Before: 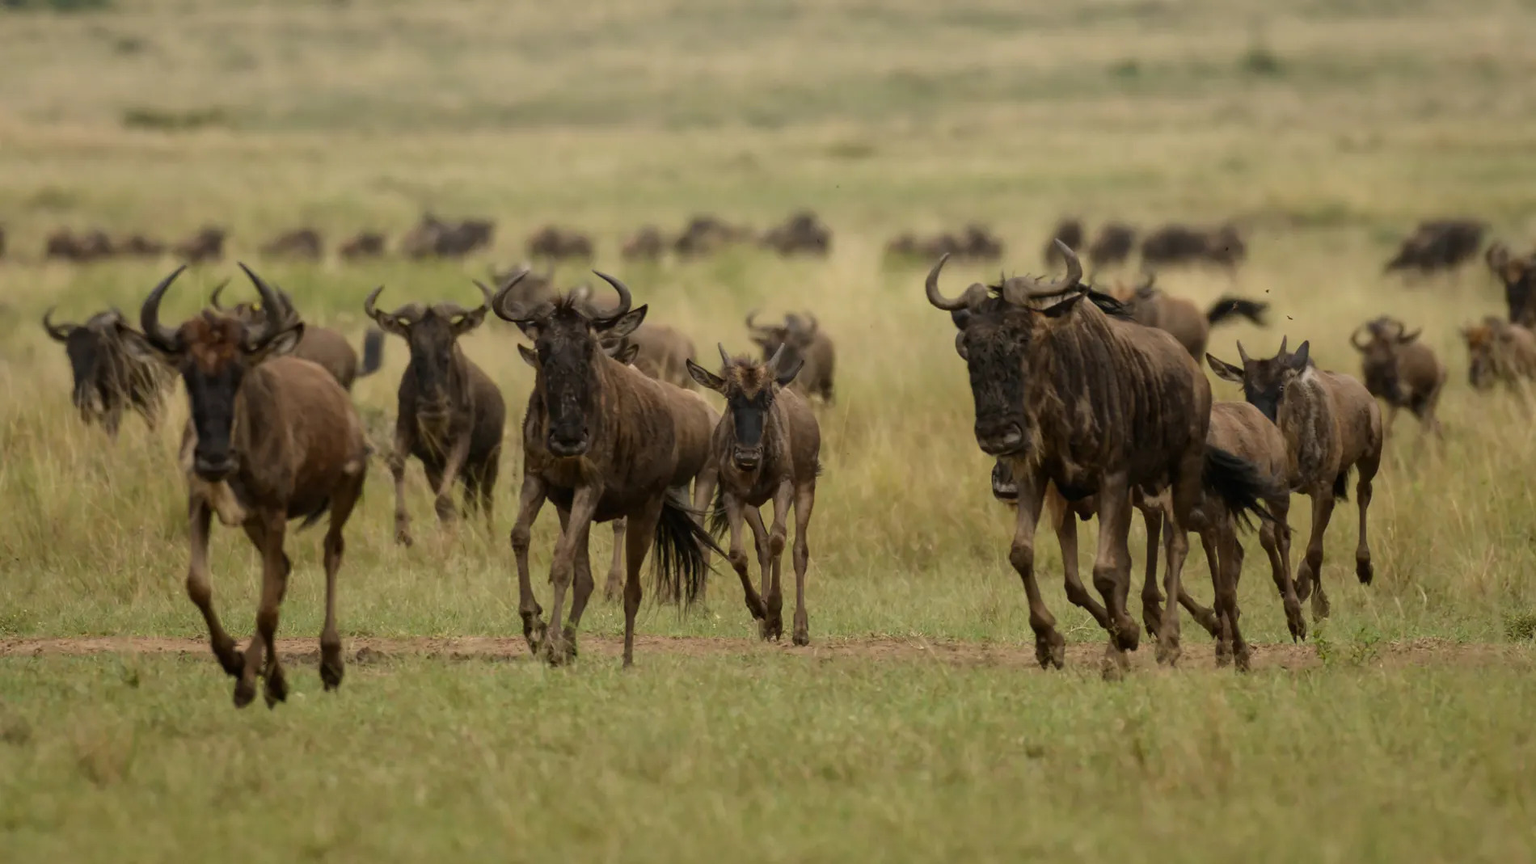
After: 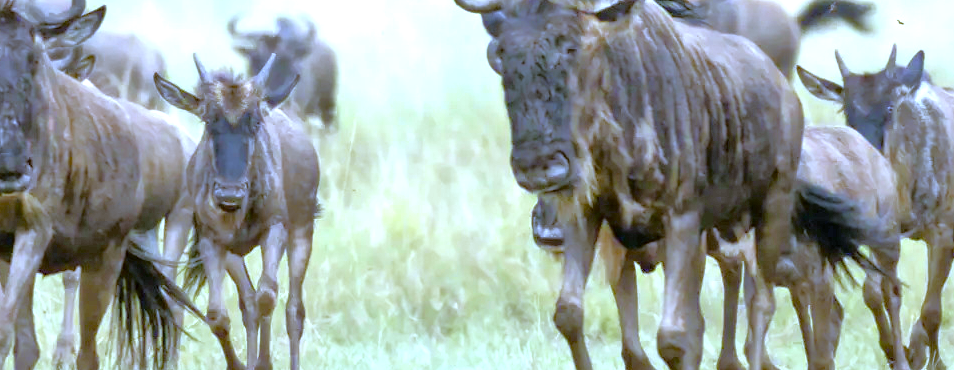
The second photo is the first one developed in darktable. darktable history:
tone equalizer: -7 EV 0.15 EV, -6 EV 0.6 EV, -5 EV 1.15 EV, -4 EV 1.33 EV, -3 EV 1.15 EV, -2 EV 0.6 EV, -1 EV 0.15 EV, mask exposure compensation -0.5 EV
exposure: black level correction 0.001, exposure 1.822 EV, compensate exposure bias true, compensate highlight preservation false
crop: left 36.607%, top 34.735%, right 13.146%, bottom 30.611%
white balance: red 0.766, blue 1.537
